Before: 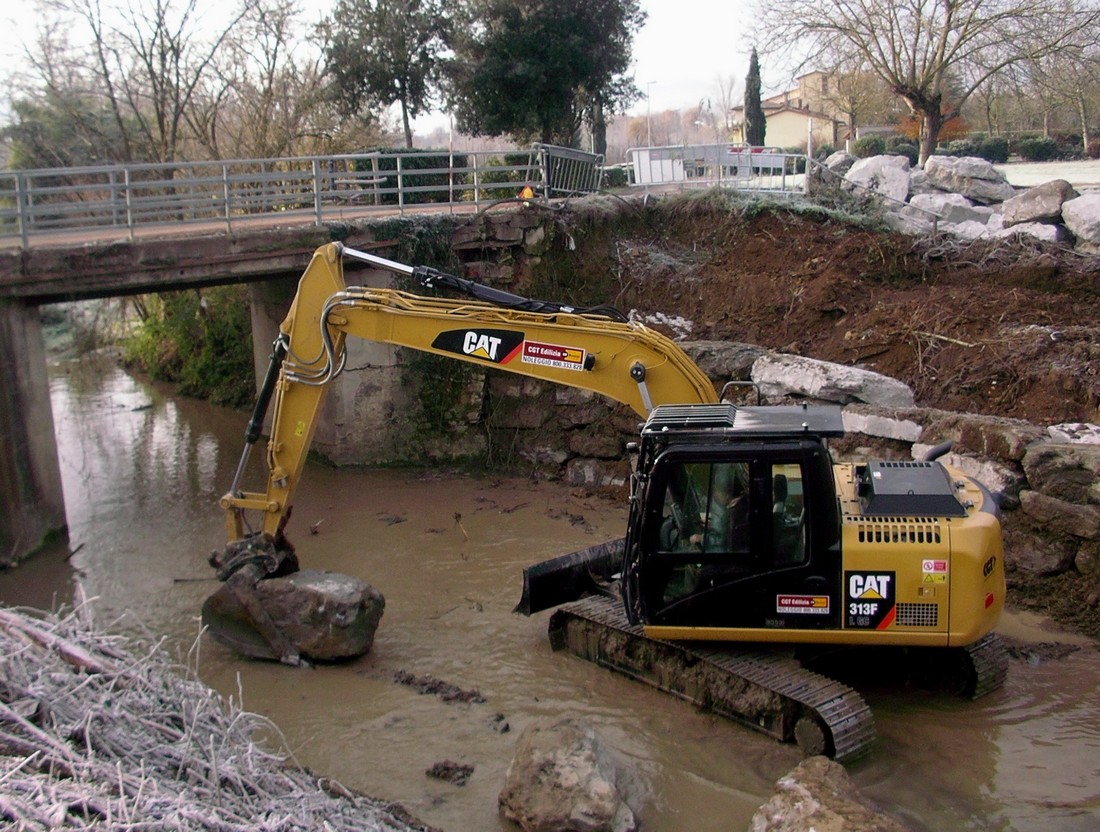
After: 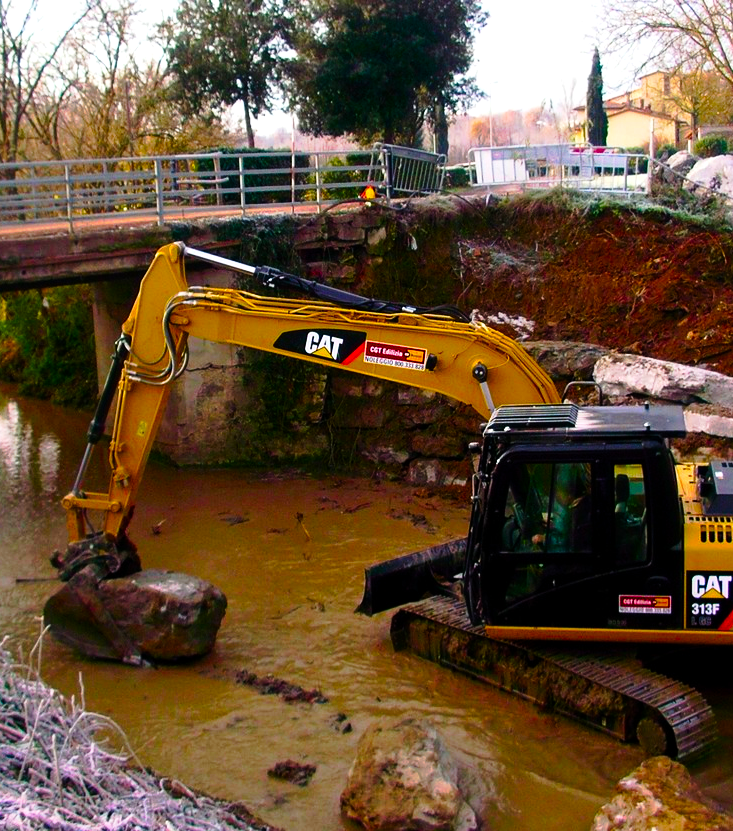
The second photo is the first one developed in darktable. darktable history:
crop and rotate: left 14.443%, right 18.9%
color correction: highlights b* 0.044, saturation 1.77
tone curve: curves: ch0 [(0, 0) (0.139, 0.081) (0.304, 0.259) (0.502, 0.505) (0.683, 0.676) (0.761, 0.773) (0.858, 0.858) (0.987, 0.945)]; ch1 [(0, 0) (0.172, 0.123) (0.304, 0.288) (0.414, 0.44) (0.472, 0.473) (0.502, 0.508) (0.54, 0.543) (0.583, 0.601) (0.638, 0.654) (0.741, 0.783) (1, 1)]; ch2 [(0, 0) (0.411, 0.424) (0.485, 0.476) (0.502, 0.502) (0.557, 0.54) (0.631, 0.576) (1, 1)], preserve colors none
color balance rgb: perceptual saturation grading › global saturation 29.999%, perceptual brilliance grading › highlights 16.311%, perceptual brilliance grading › shadows -14.254%, global vibrance 24.851%
